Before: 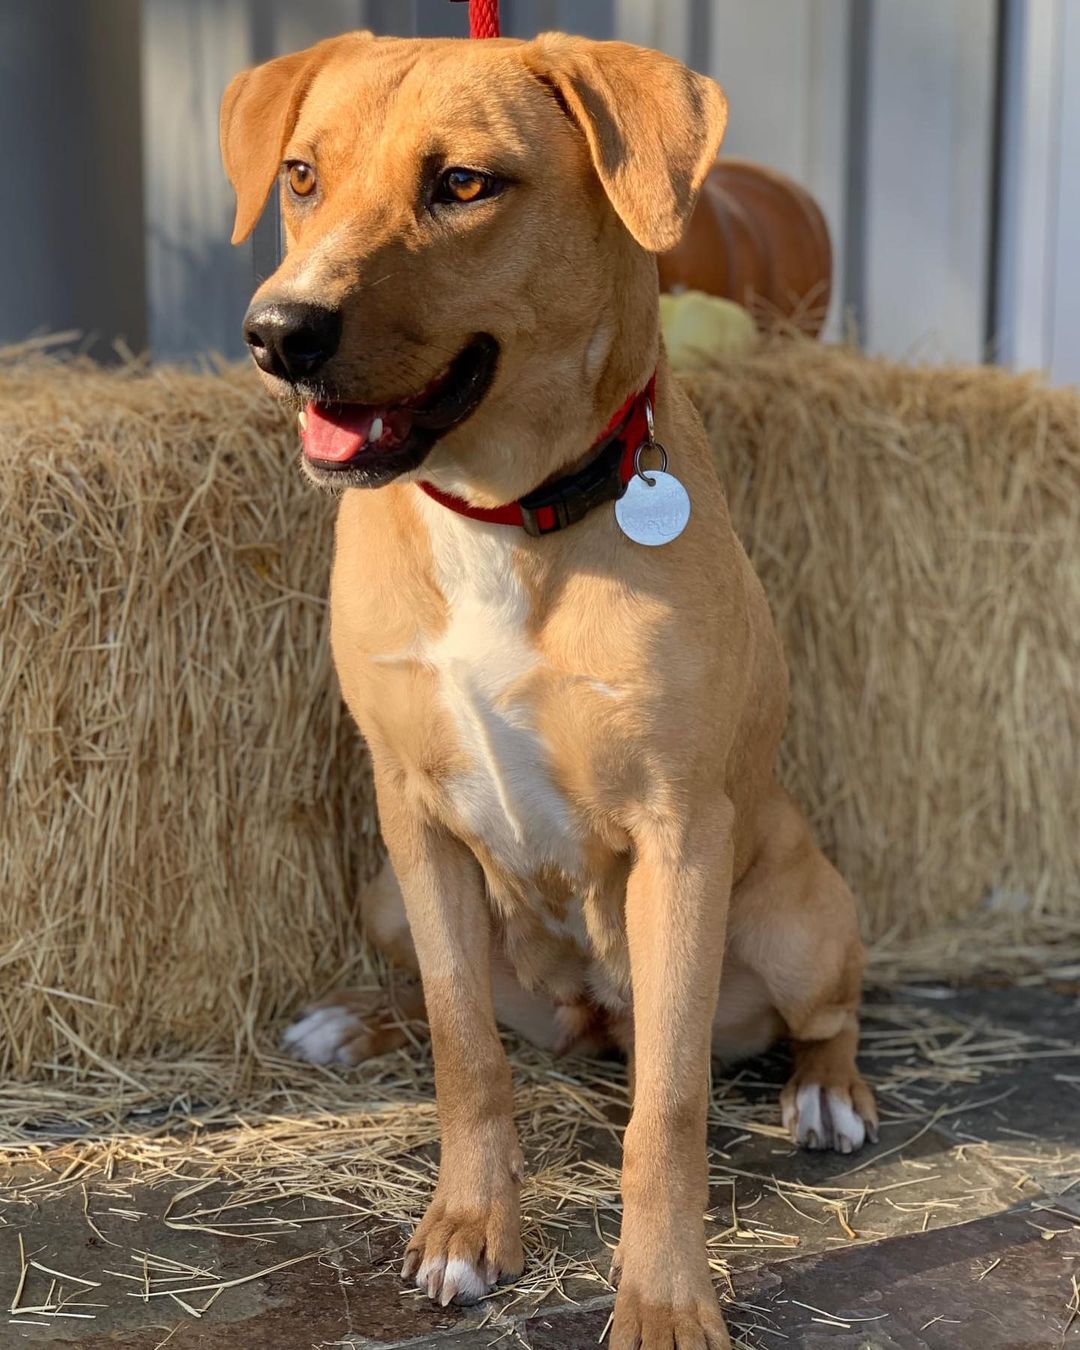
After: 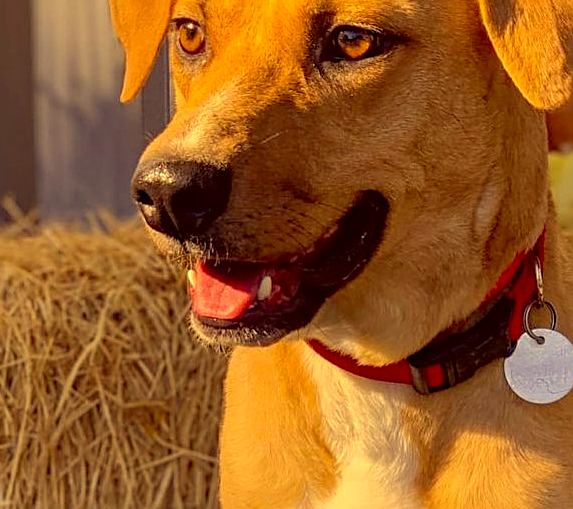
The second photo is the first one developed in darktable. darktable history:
shadows and highlights: on, module defaults
local contrast: on, module defaults
crop: left 10.313%, top 10.541%, right 36.611%, bottom 51.719%
color correction: highlights a* 9.97, highlights b* 38.79, shadows a* 14.32, shadows b* 3.09
haze removal: compatibility mode true, adaptive false
sharpen: on, module defaults
